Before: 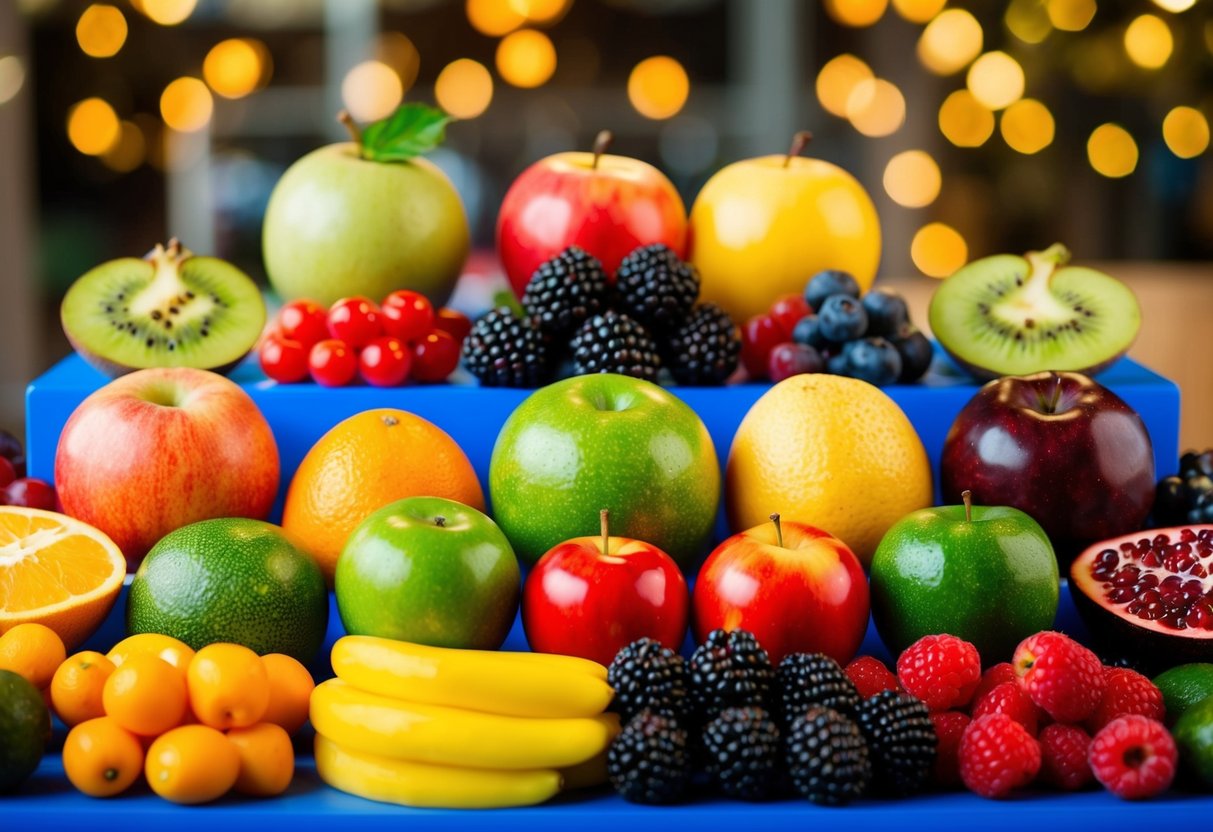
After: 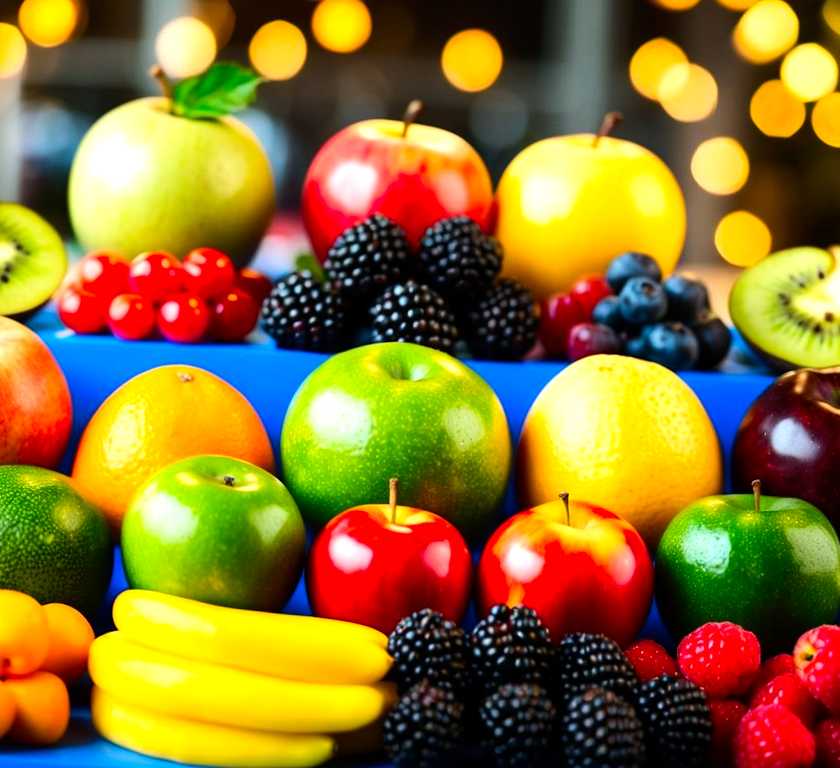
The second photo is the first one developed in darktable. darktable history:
tone equalizer: -8 EV -0.75 EV, -7 EV -0.7 EV, -6 EV -0.6 EV, -5 EV -0.4 EV, -3 EV 0.4 EV, -2 EV 0.6 EV, -1 EV 0.7 EV, +0 EV 0.75 EV, edges refinement/feathering 500, mask exposure compensation -1.57 EV, preserve details no
crop and rotate: angle -3.27°, left 14.277%, top 0.028%, right 10.766%, bottom 0.028%
contrast brightness saturation: contrast 0.08, saturation 0.2
